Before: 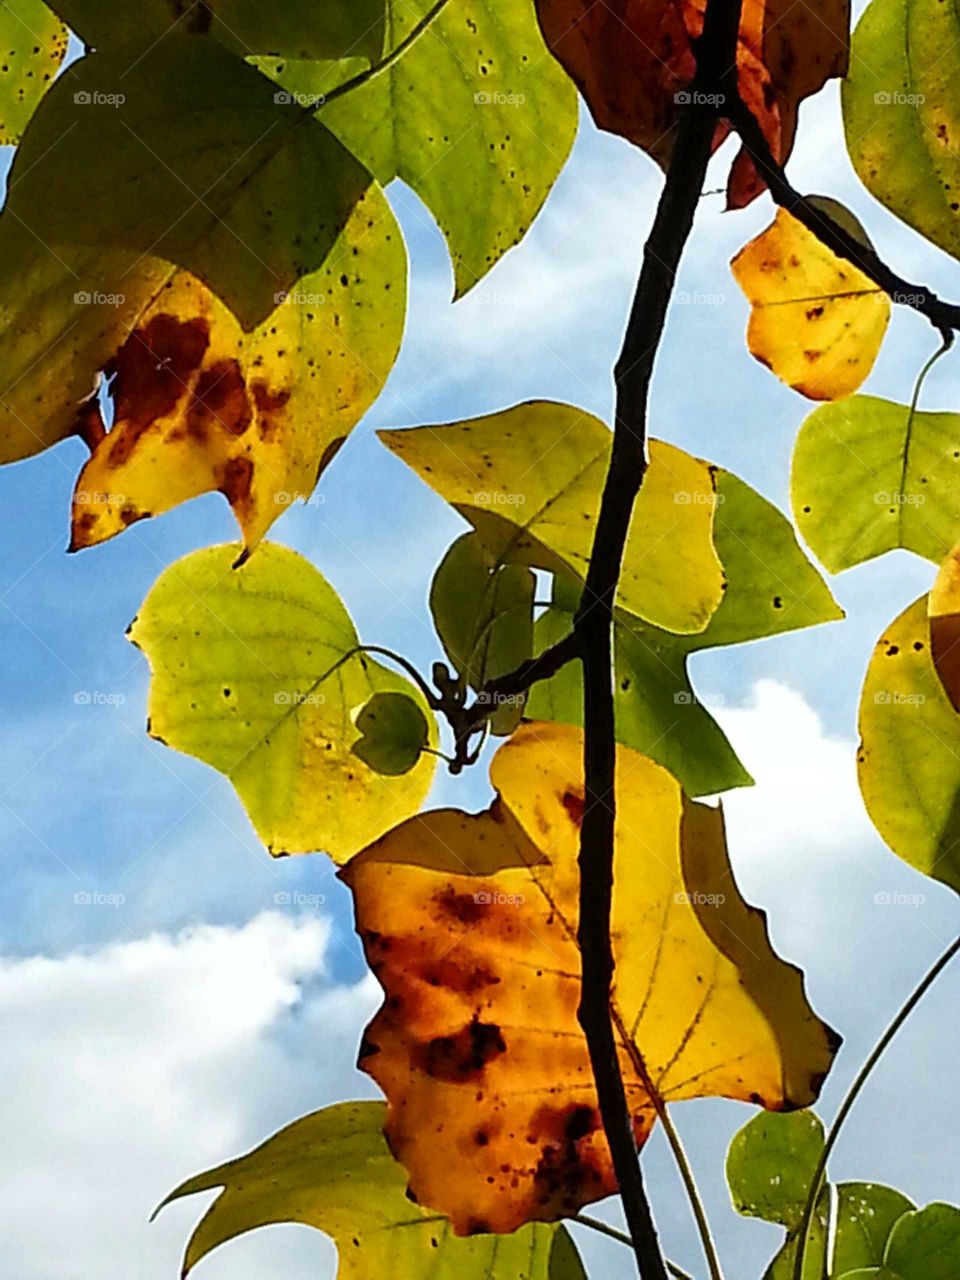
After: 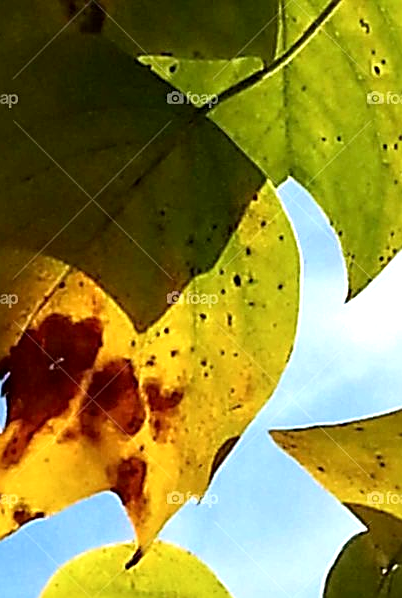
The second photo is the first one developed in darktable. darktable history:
crop and rotate: left 11.202%, top 0.059%, right 46.92%, bottom 53.154%
shadows and highlights: shadows -28.86, highlights 29.68
exposure: black level correction 0.001, exposure 0.499 EV, compensate highlight preservation false
sharpen: on, module defaults
